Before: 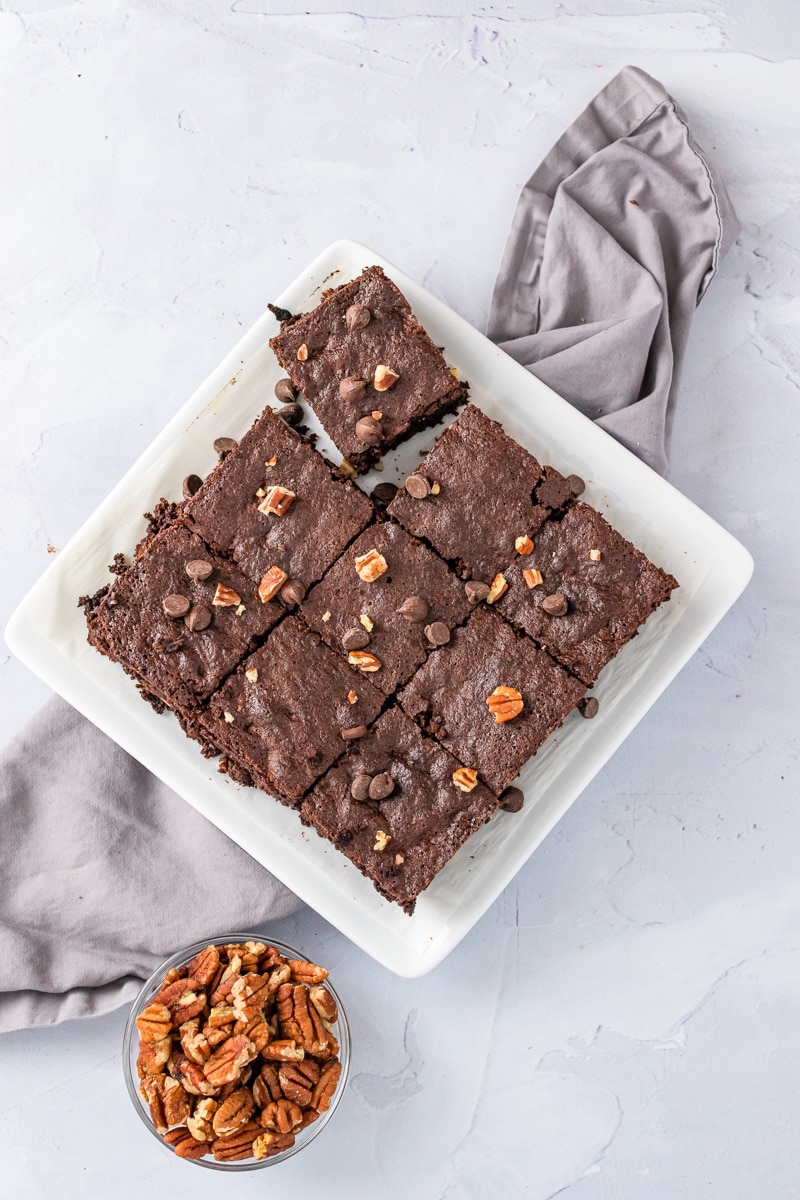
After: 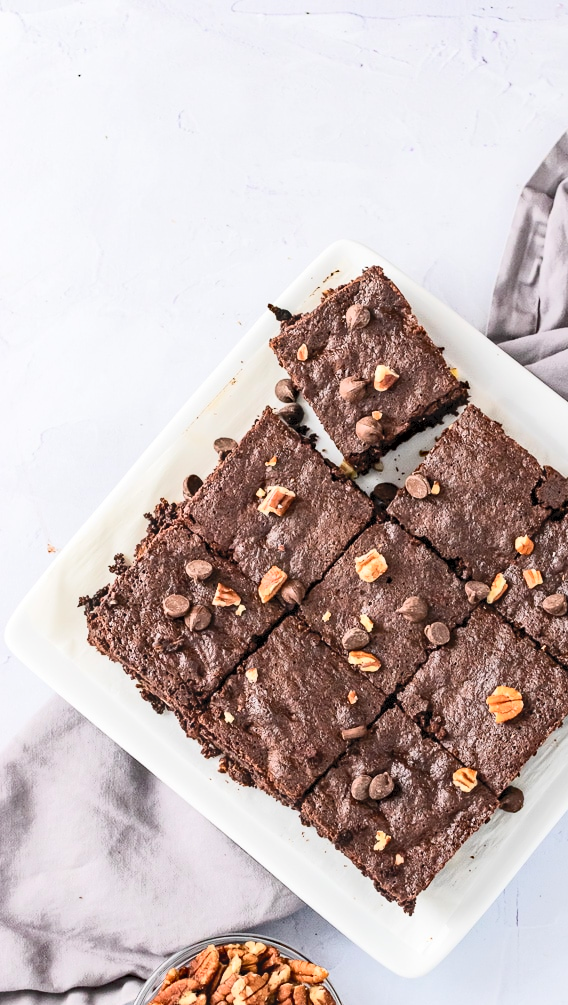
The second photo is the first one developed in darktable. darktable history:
tone curve: curves: ch0 [(0, 0) (0.003, 0.045) (0.011, 0.054) (0.025, 0.069) (0.044, 0.083) (0.069, 0.101) (0.1, 0.119) (0.136, 0.146) (0.177, 0.177) (0.224, 0.221) (0.277, 0.277) (0.335, 0.362) (0.399, 0.452) (0.468, 0.571) (0.543, 0.666) (0.623, 0.758) (0.709, 0.853) (0.801, 0.896) (0.898, 0.945) (1, 1)], color space Lab, independent channels, preserve colors none
crop: right 28.959%, bottom 16.199%
haze removal: compatibility mode true
